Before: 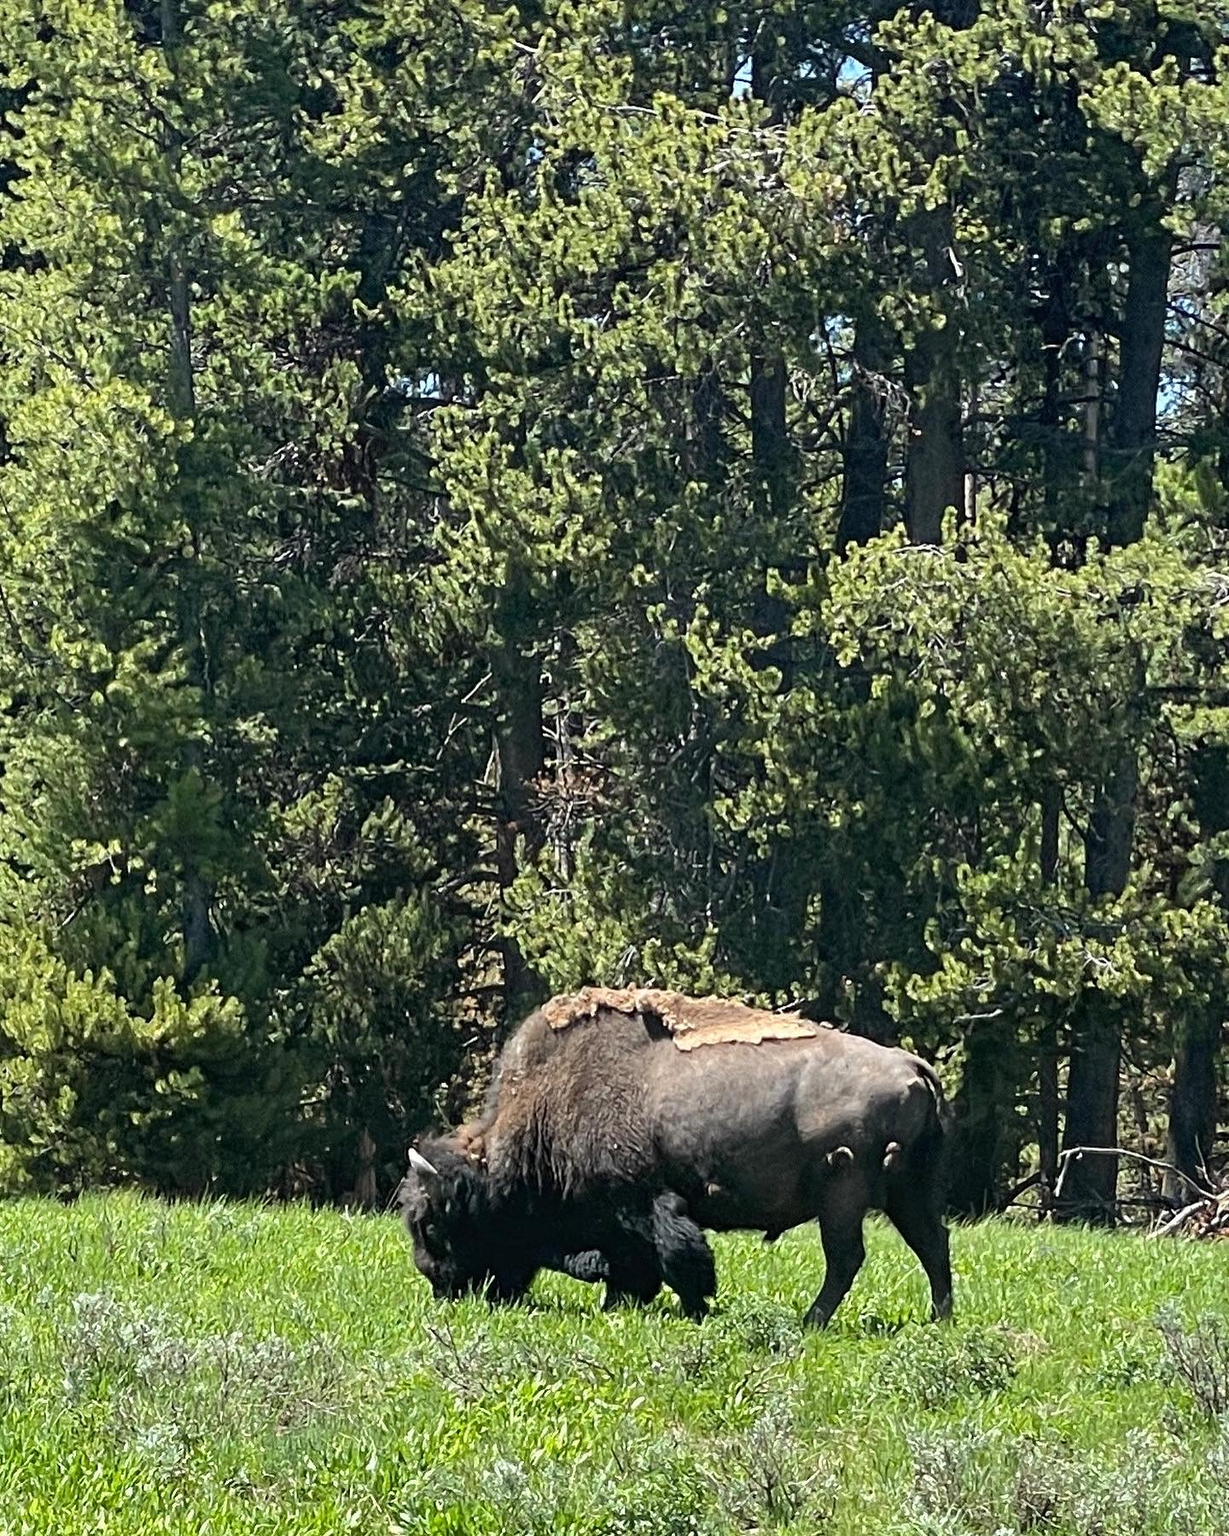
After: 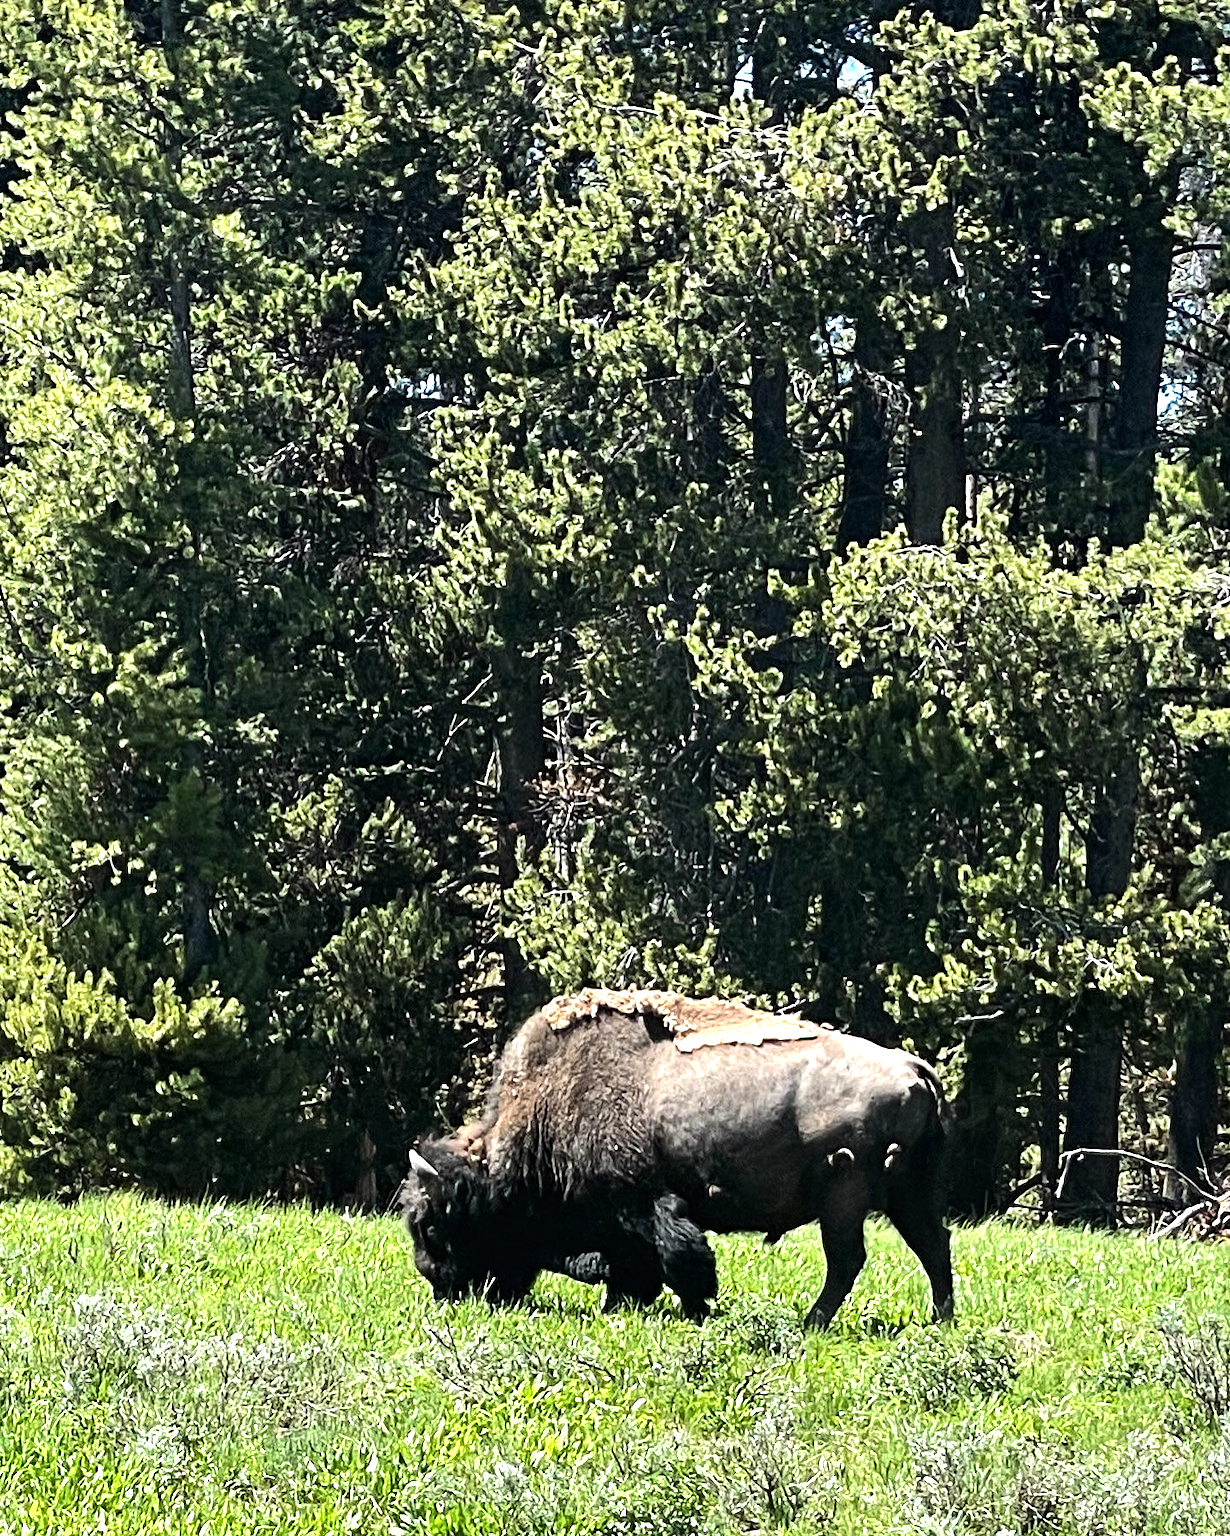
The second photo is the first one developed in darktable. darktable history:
crop: bottom 0.066%
tone equalizer: -8 EV -1.11 EV, -7 EV -1.05 EV, -6 EV -0.853 EV, -5 EV -0.582 EV, -3 EV 0.583 EV, -2 EV 0.859 EV, -1 EV 1.01 EV, +0 EV 1.06 EV, edges refinement/feathering 500, mask exposure compensation -1.57 EV, preserve details no
